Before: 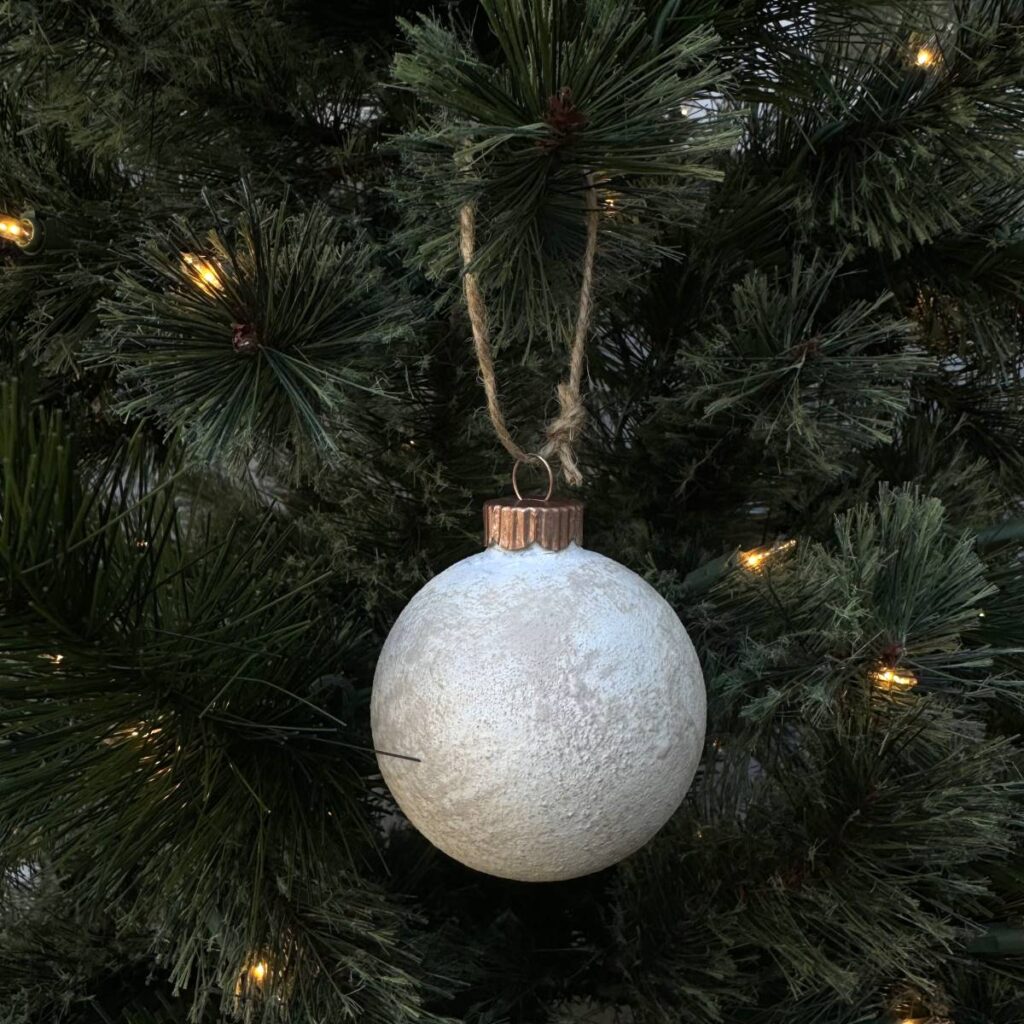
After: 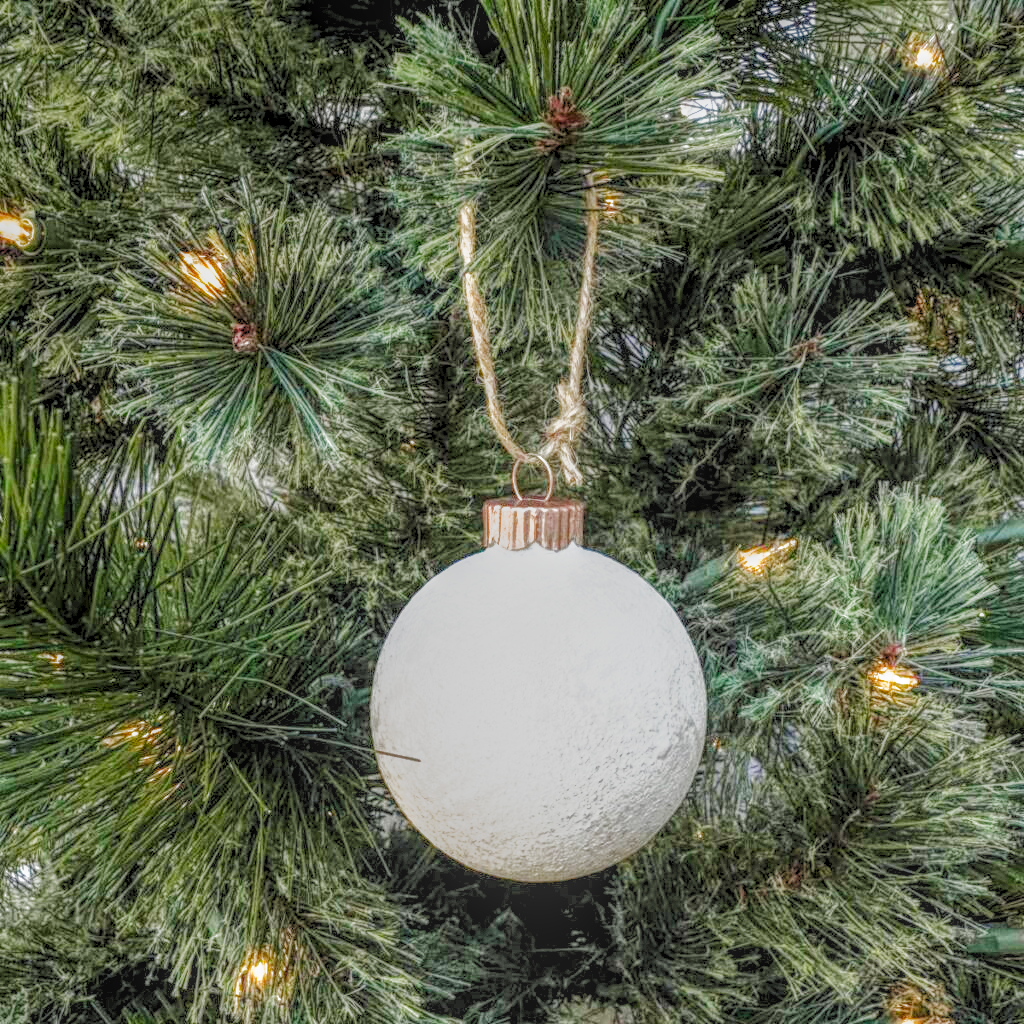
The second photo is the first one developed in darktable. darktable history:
filmic rgb: black relative exposure -7.65 EV, white relative exposure 4.56 EV, hardness 3.61, preserve chrominance no, color science v5 (2021), contrast in shadows safe, contrast in highlights safe
local contrast: highlights 20%, shadows 29%, detail 200%, midtone range 0.2
shadows and highlights: shadows -20.14, white point adjustment -1.86, highlights -34.81
exposure: black level correction 0, exposure 1.994 EV, compensate exposure bias true, compensate highlight preservation false
levels: levels [0.036, 0.364, 0.827]
